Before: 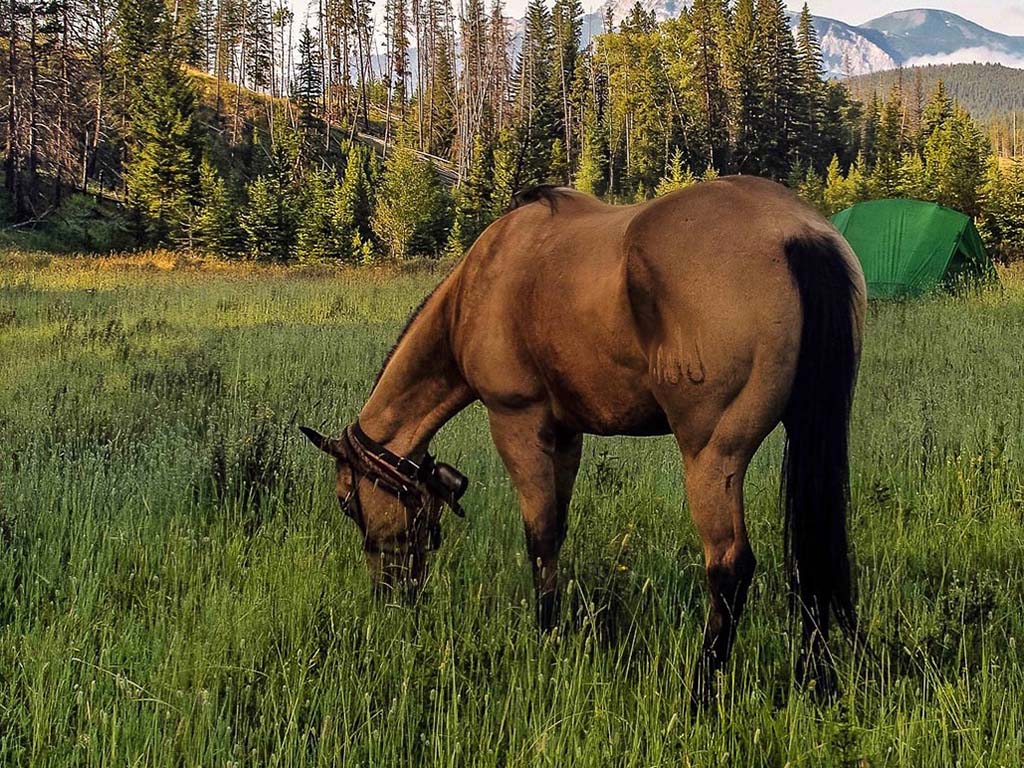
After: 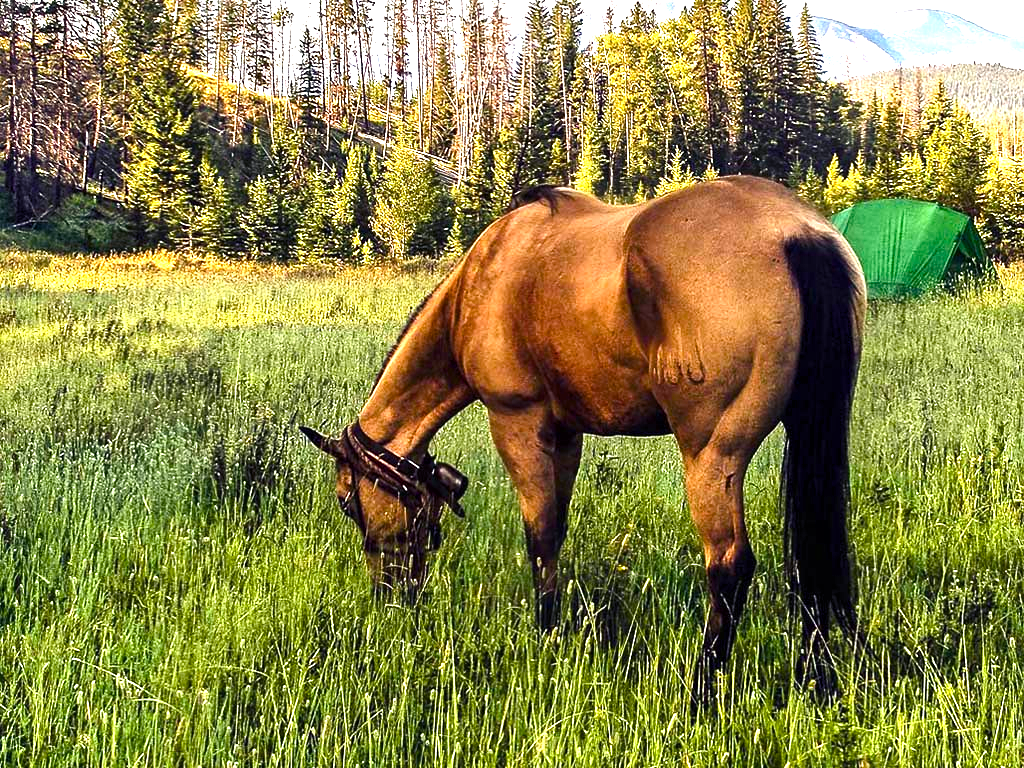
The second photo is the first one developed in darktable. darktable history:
exposure: black level correction 0, exposure 1.2 EV, compensate exposure bias true, compensate highlight preservation false
color balance rgb: shadows lift › luminance -21.48%, shadows lift › chroma 6.672%, shadows lift › hue 272.3°, perceptual saturation grading › global saturation 20%, perceptual saturation grading › highlights -25.896%, perceptual saturation grading › shadows 50.328%, perceptual brilliance grading › global brilliance 20.863%, perceptual brilliance grading › shadows -35.339%
